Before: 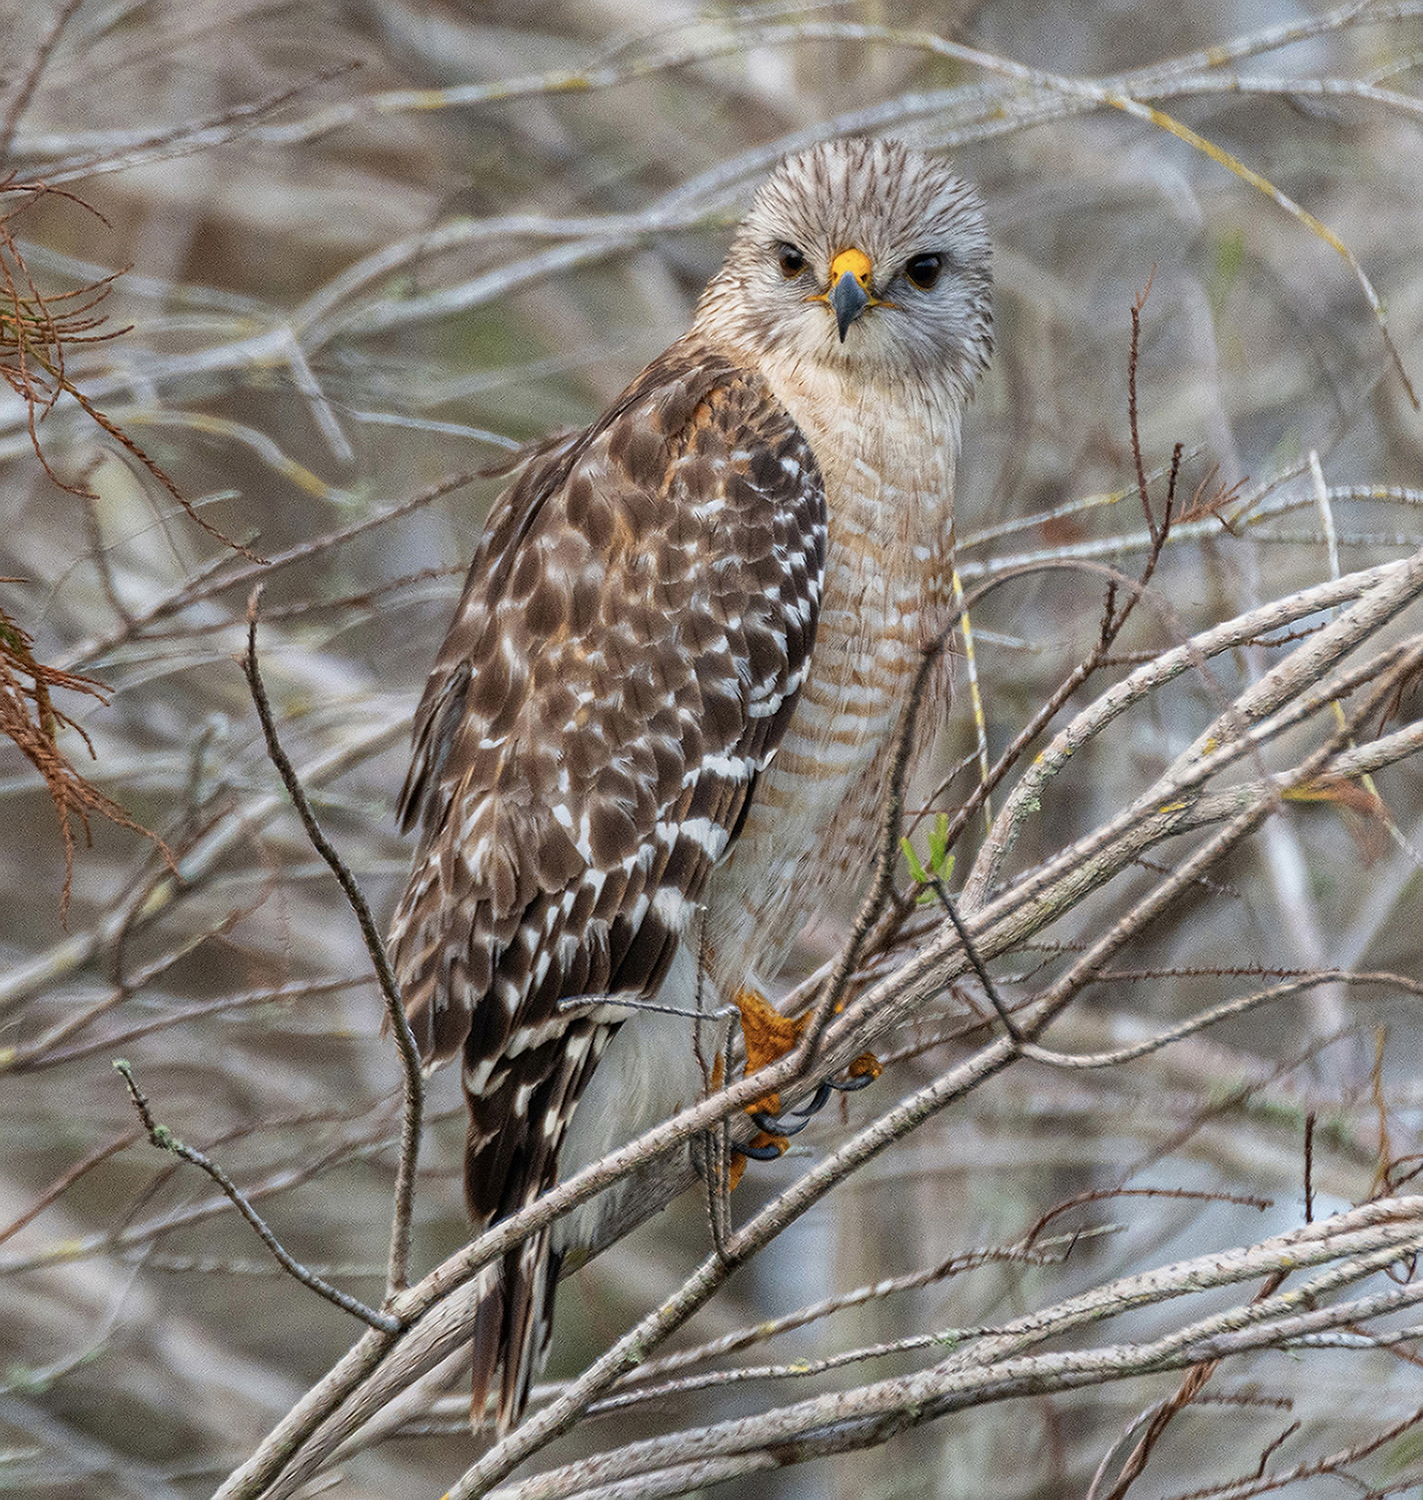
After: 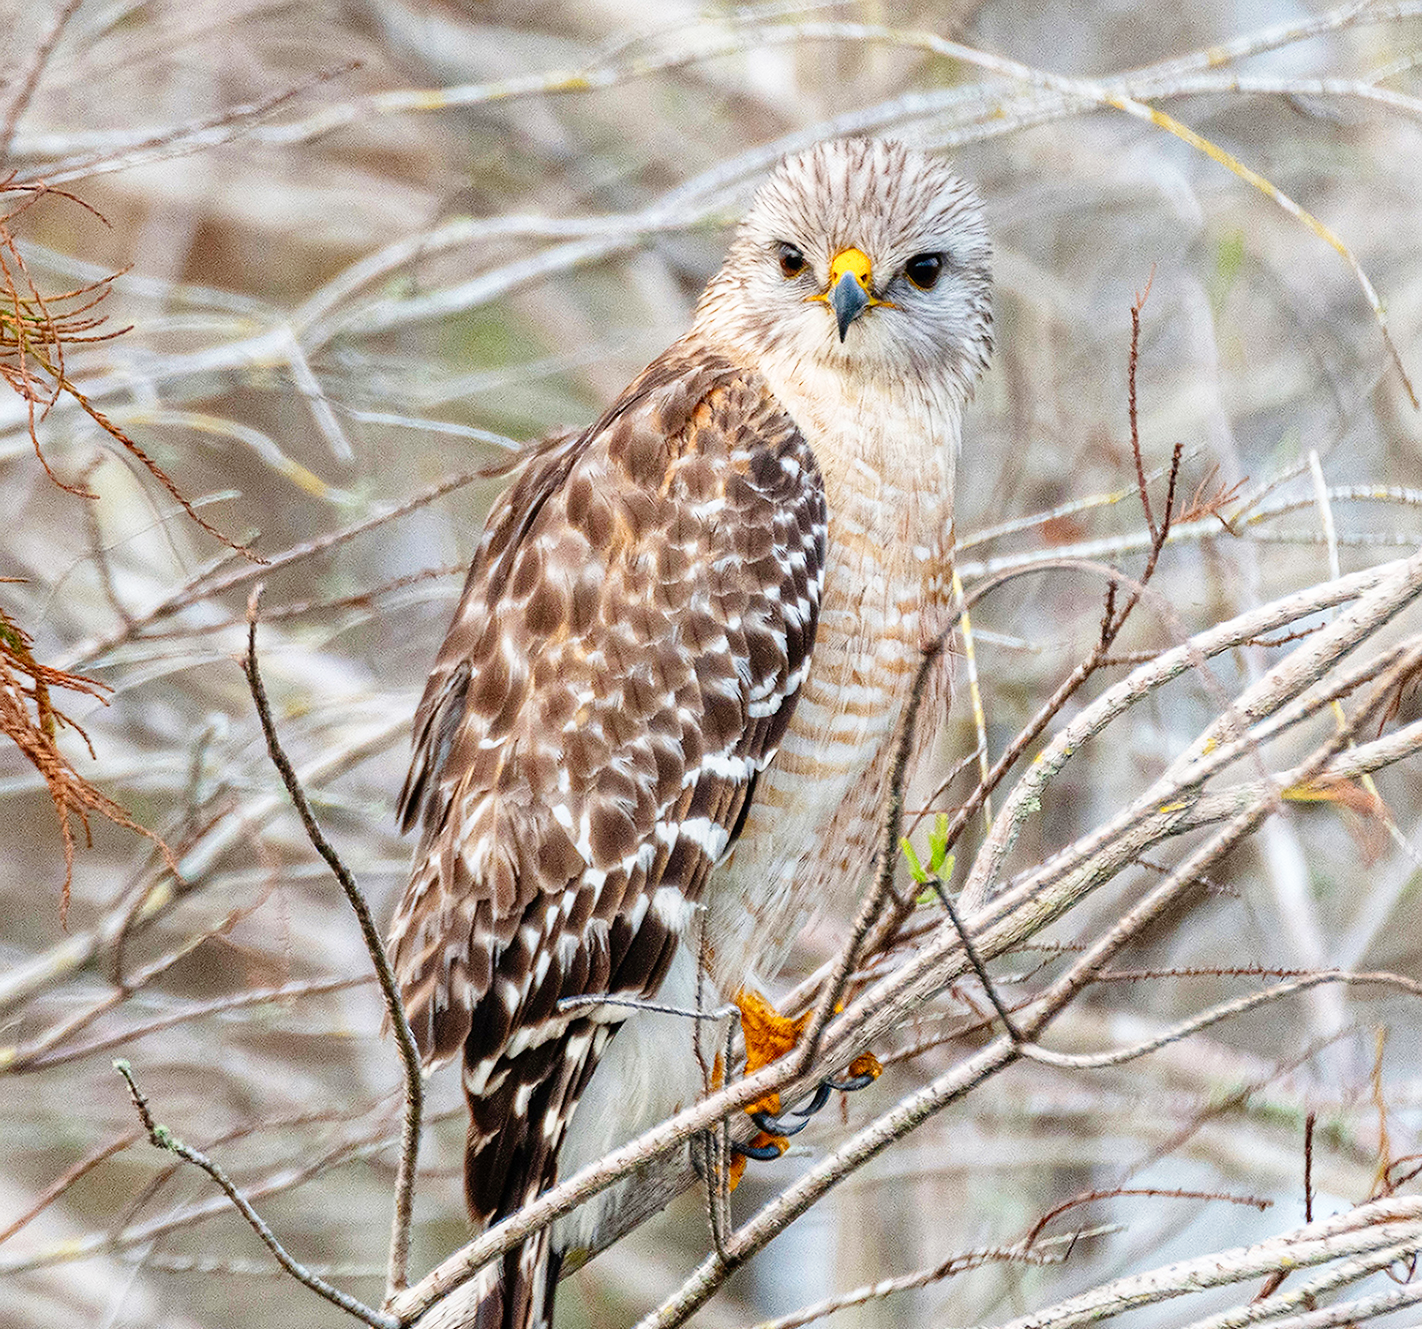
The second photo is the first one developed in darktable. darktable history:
base curve: curves: ch0 [(0, 0) (0.008, 0.007) (0.022, 0.029) (0.048, 0.089) (0.092, 0.197) (0.191, 0.399) (0.275, 0.534) (0.357, 0.65) (0.477, 0.78) (0.542, 0.833) (0.799, 0.973) (1, 1)], preserve colors none
crop and rotate: top 0%, bottom 11.4%
